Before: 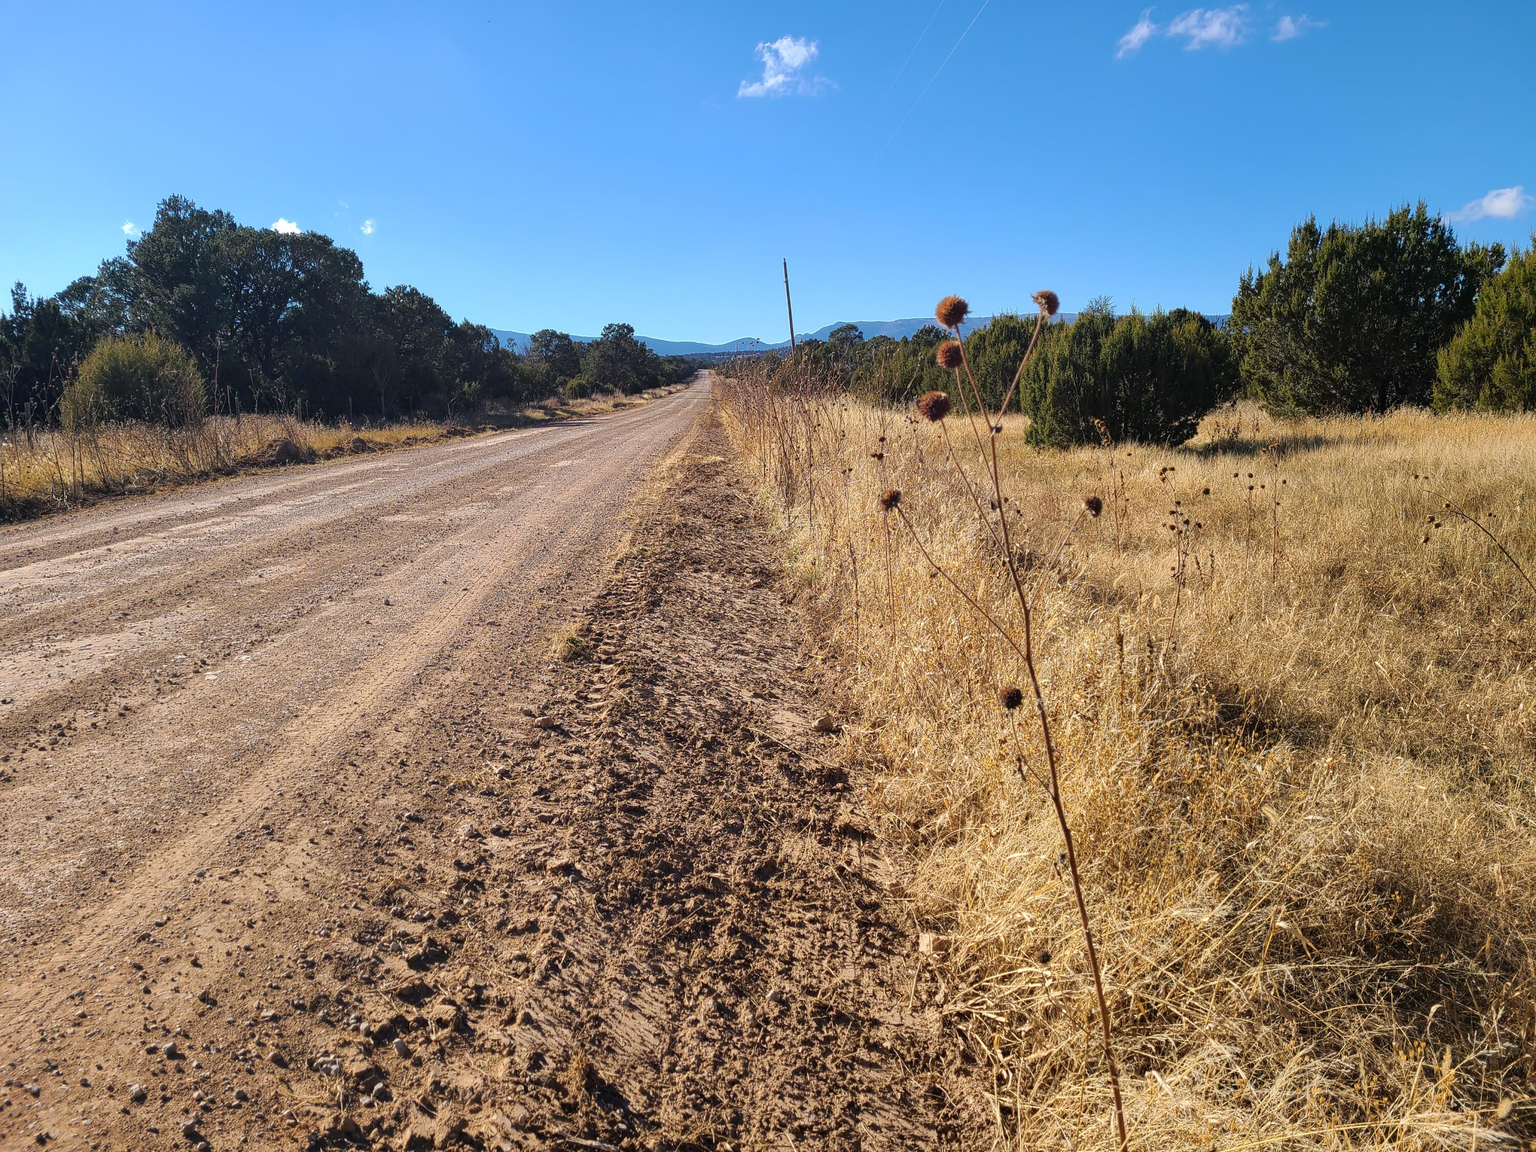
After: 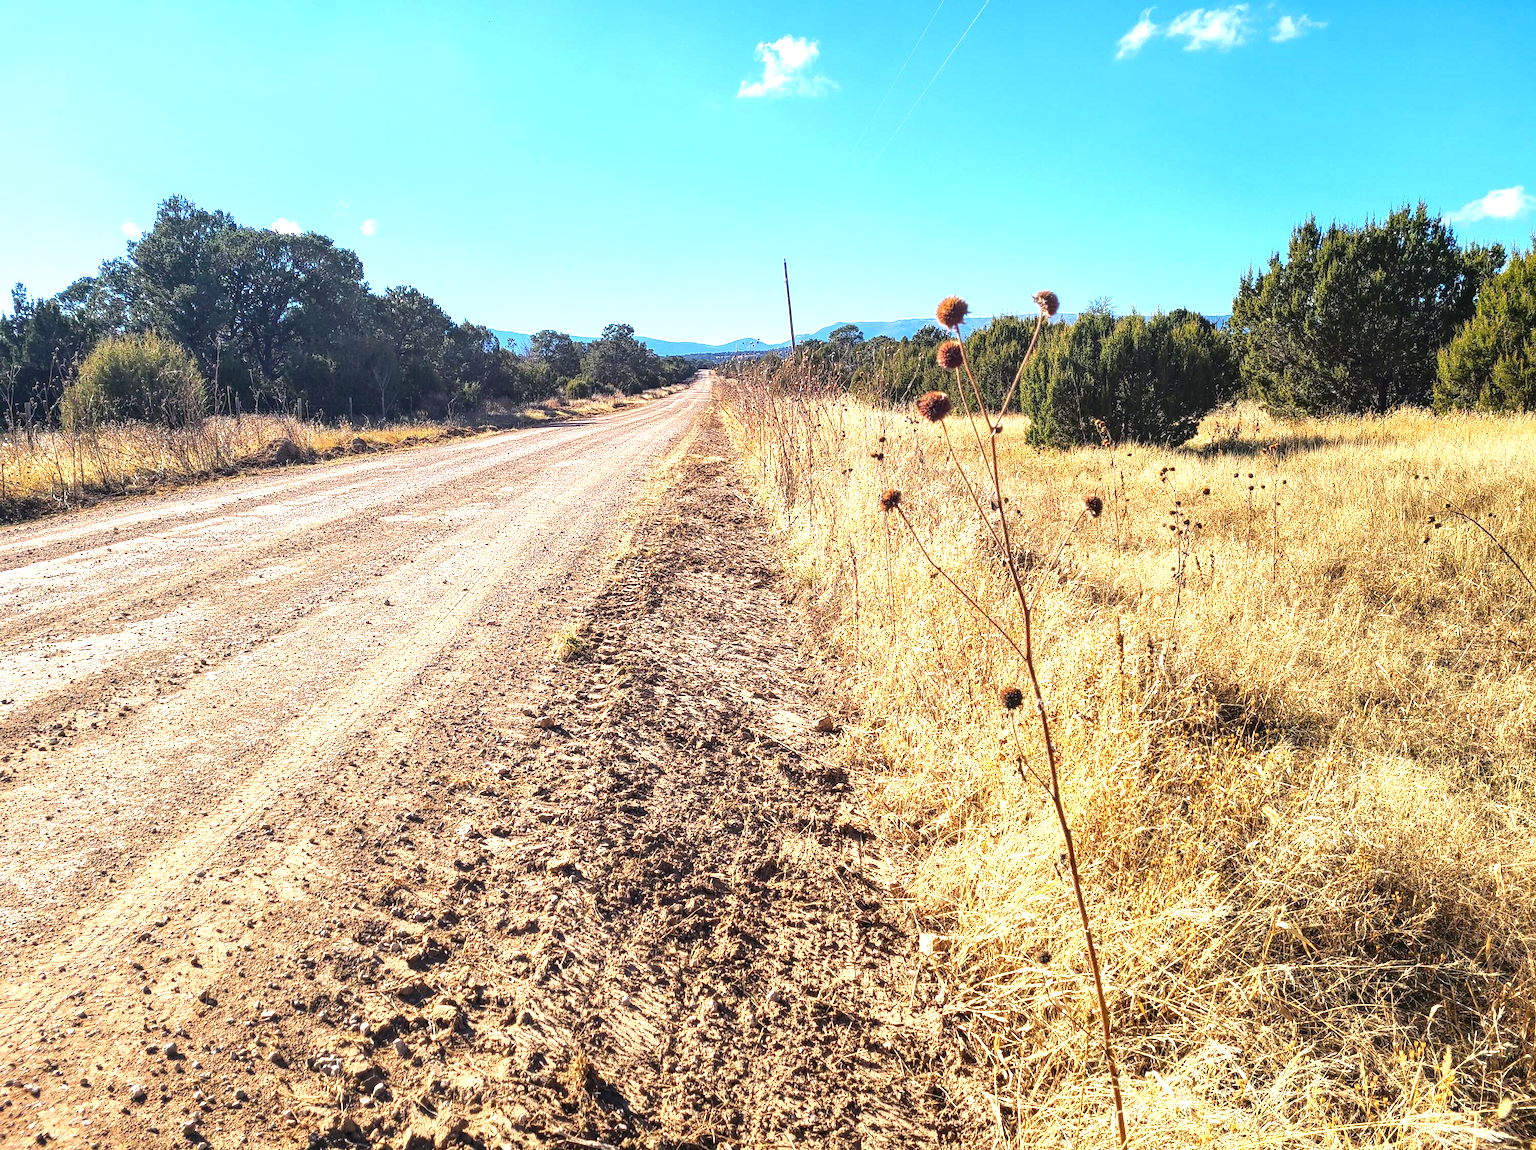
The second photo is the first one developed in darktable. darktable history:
levels: levels [0, 0.352, 0.703]
local contrast: on, module defaults
crop: bottom 0.071%
